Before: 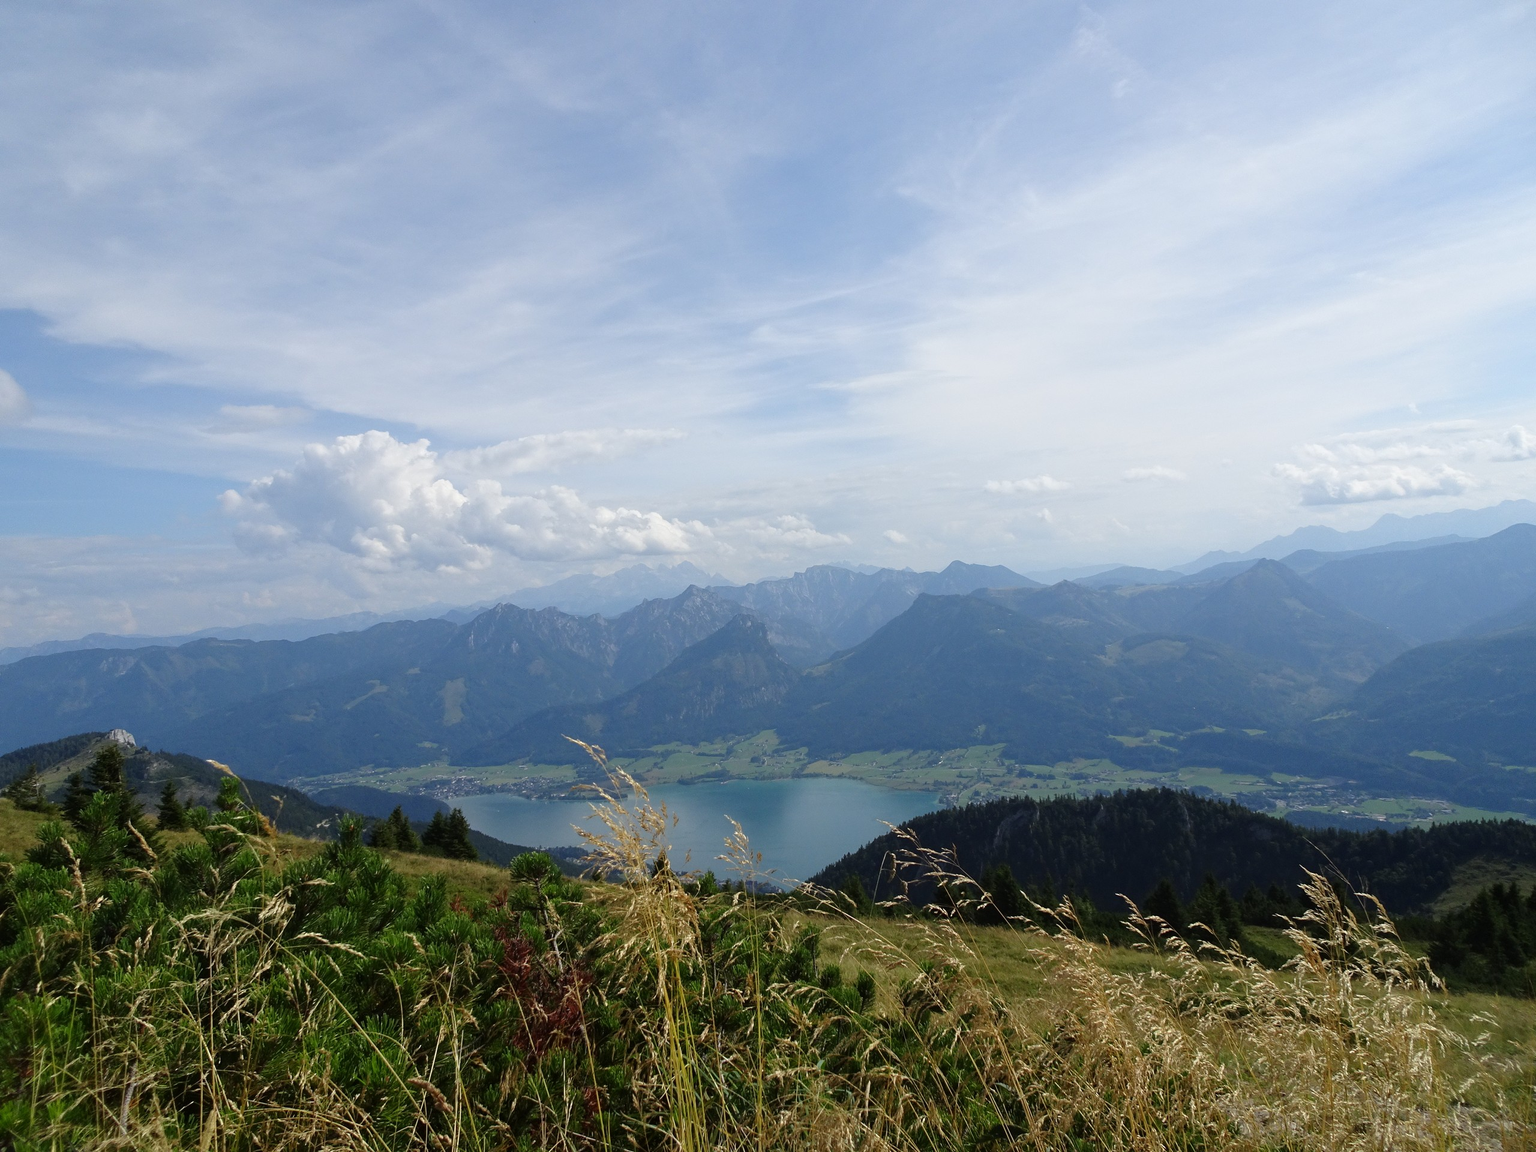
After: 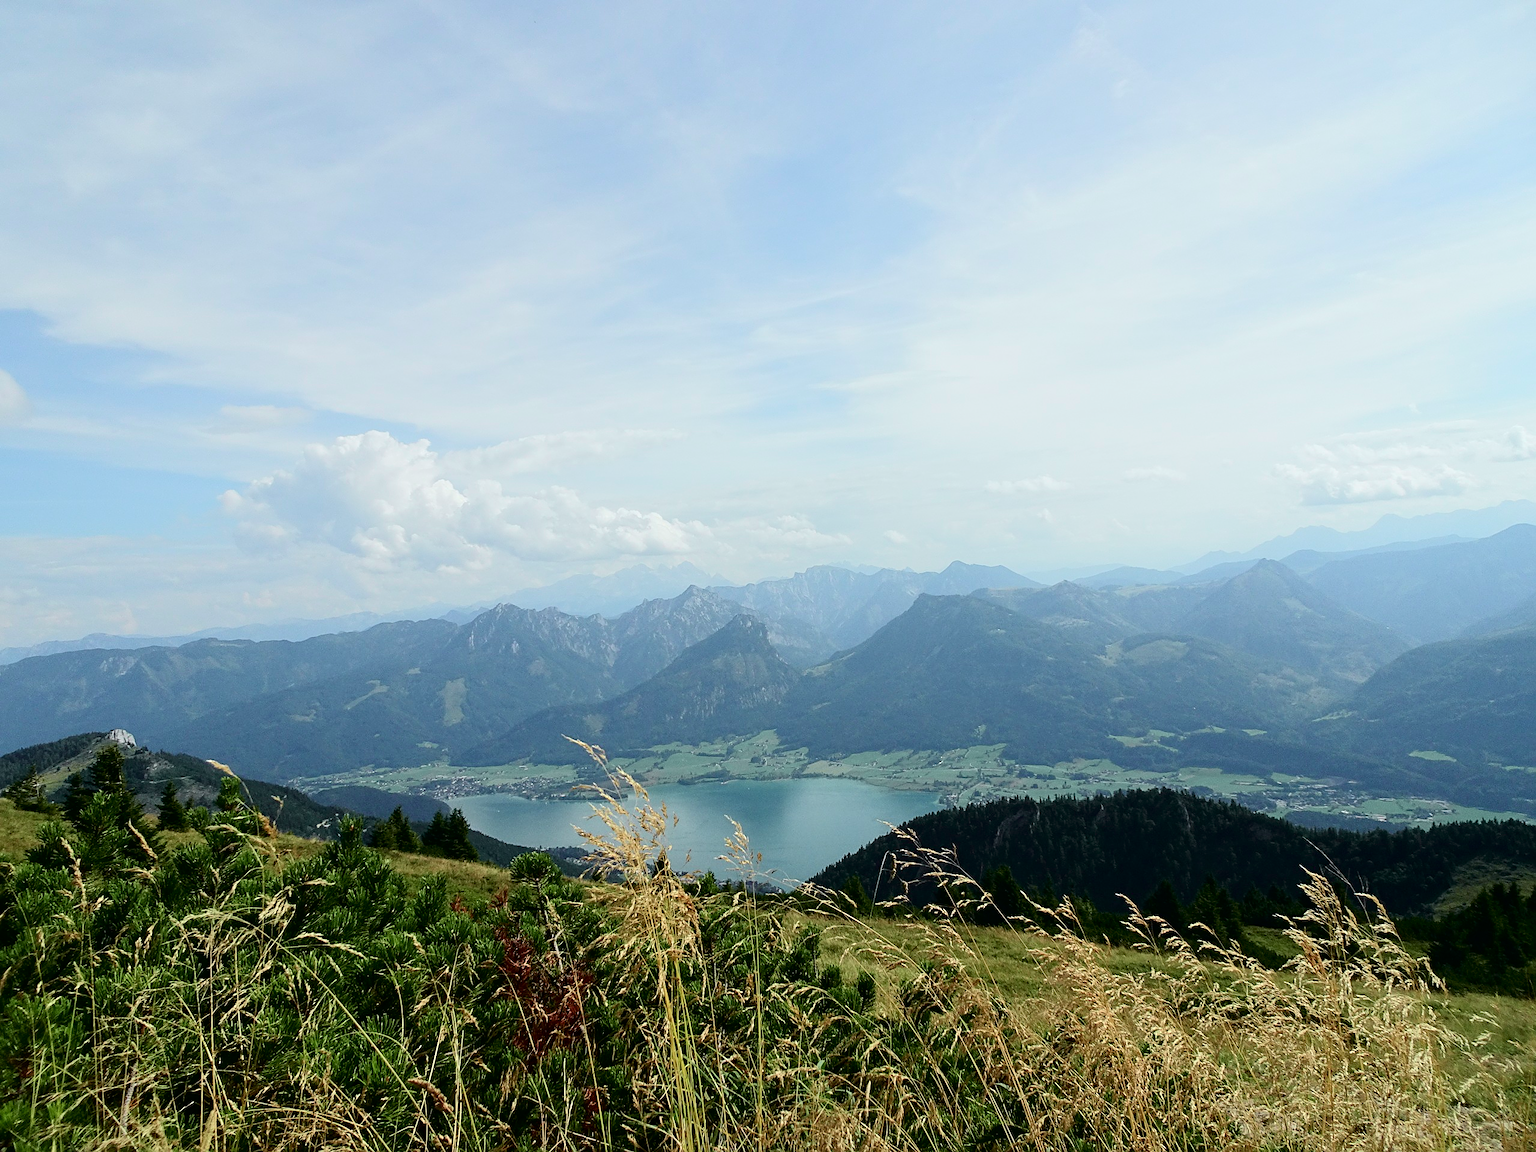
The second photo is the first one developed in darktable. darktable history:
sharpen: on, module defaults
tone curve: curves: ch0 [(0, 0) (0.037, 0.011) (0.135, 0.093) (0.266, 0.281) (0.461, 0.555) (0.581, 0.716) (0.675, 0.793) (0.767, 0.849) (0.91, 0.924) (1, 0.979)]; ch1 [(0, 0) (0.292, 0.278) (0.431, 0.418) (0.493, 0.479) (0.506, 0.5) (0.532, 0.537) (0.562, 0.581) (0.641, 0.663) (0.754, 0.76) (1, 1)]; ch2 [(0, 0) (0.294, 0.3) (0.361, 0.372) (0.429, 0.445) (0.478, 0.486) (0.502, 0.498) (0.518, 0.522) (0.531, 0.549) (0.561, 0.59) (0.64, 0.655) (0.693, 0.706) (0.845, 0.833) (1, 0.951)], color space Lab, independent channels, preserve colors none
